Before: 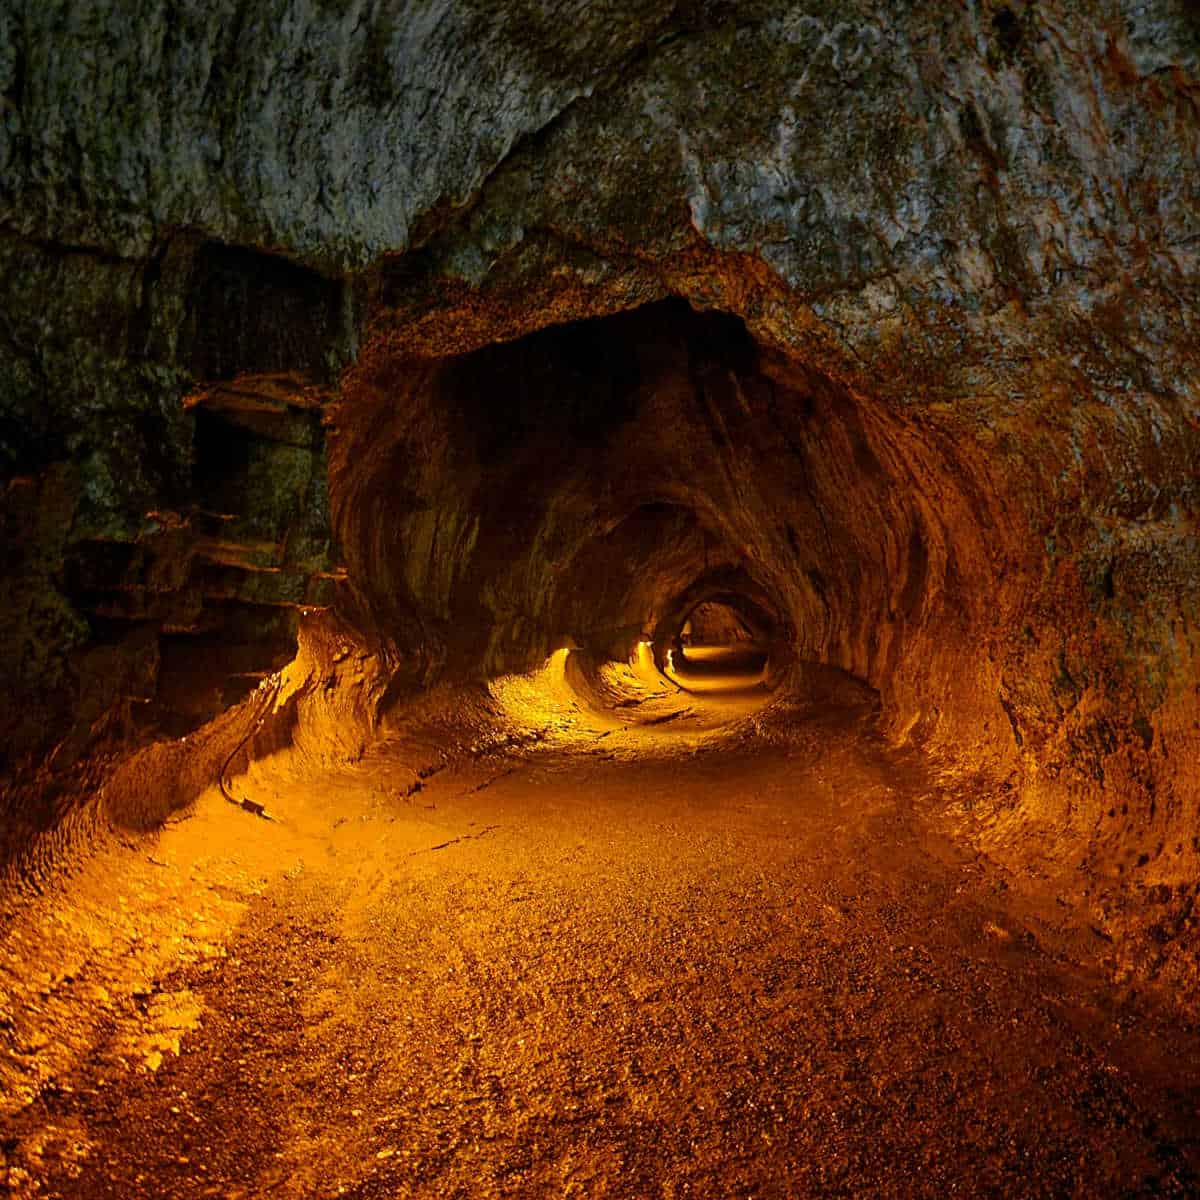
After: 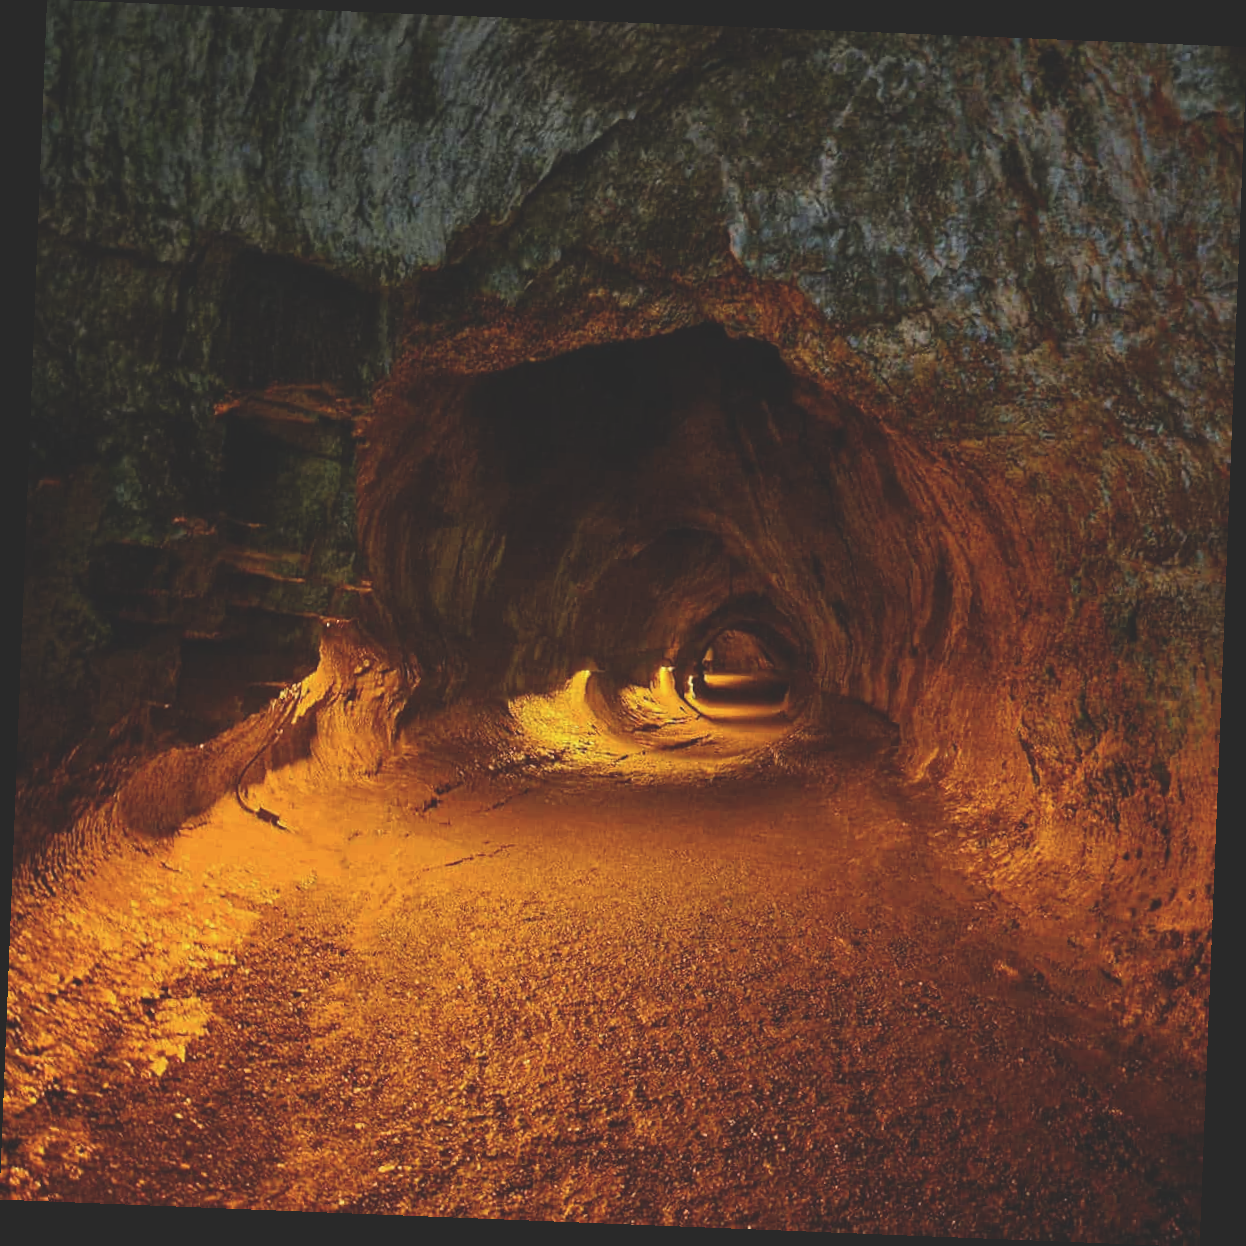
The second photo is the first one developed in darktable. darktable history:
color correction: saturation 0.98
rotate and perspective: rotation 2.27°, automatic cropping off
exposure: black level correction -0.025, exposure -0.117 EV, compensate highlight preservation false
